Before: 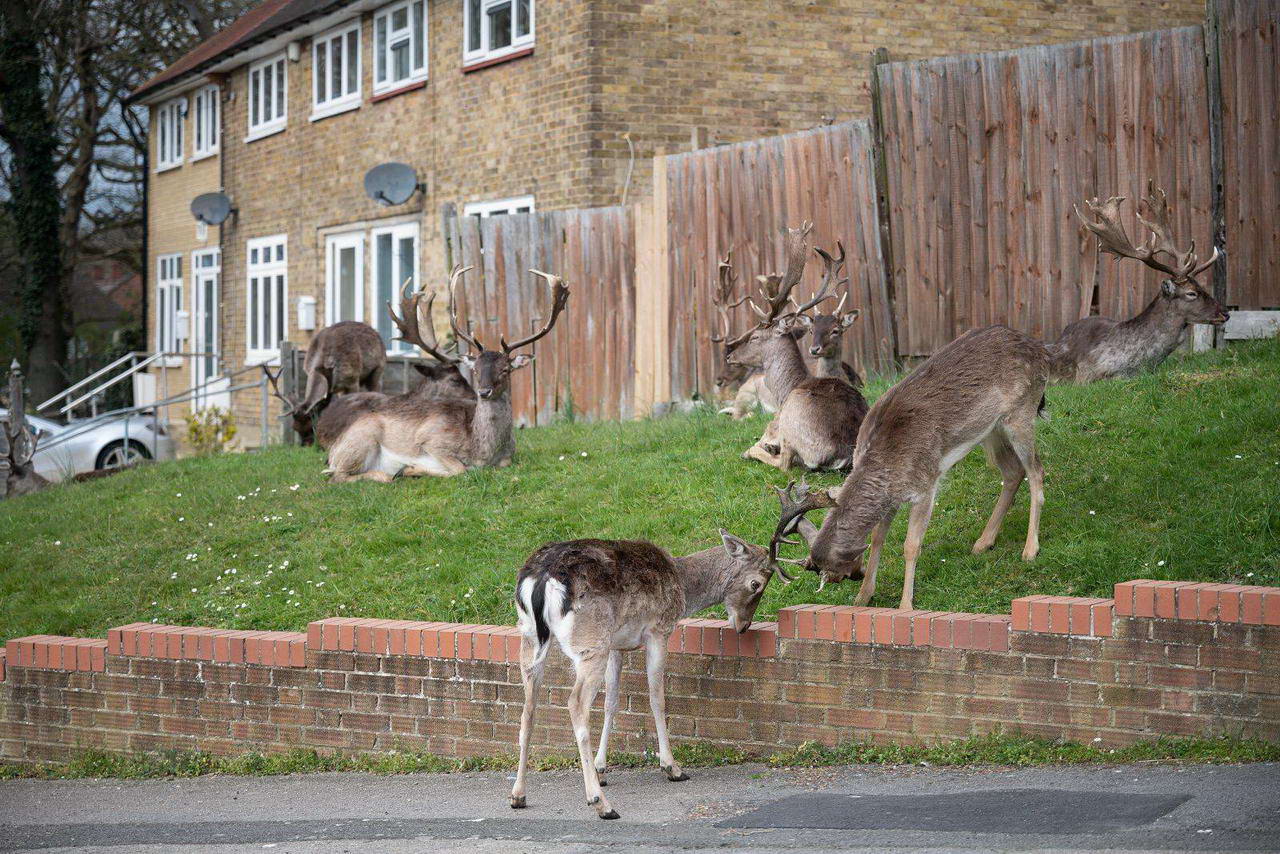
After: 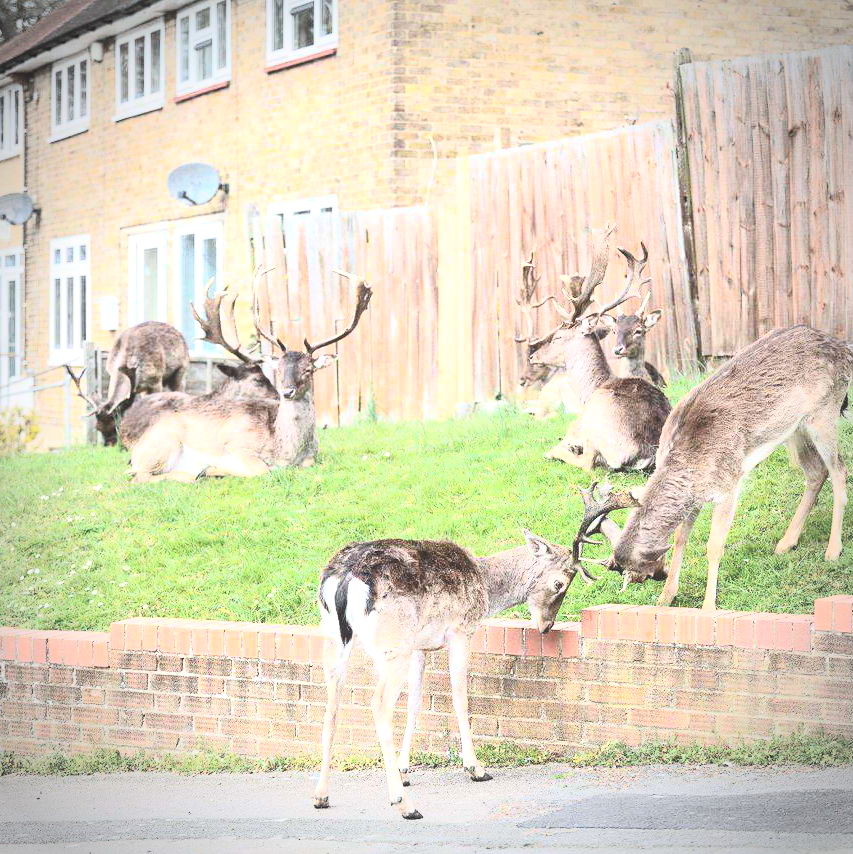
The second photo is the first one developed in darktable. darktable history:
crop: left 15.419%, right 17.914%
exposure: black level correction -0.005, exposure 1 EV, compensate highlight preservation false
contrast brightness saturation: contrast 0.39, brightness 0.53
vignetting: unbound false
